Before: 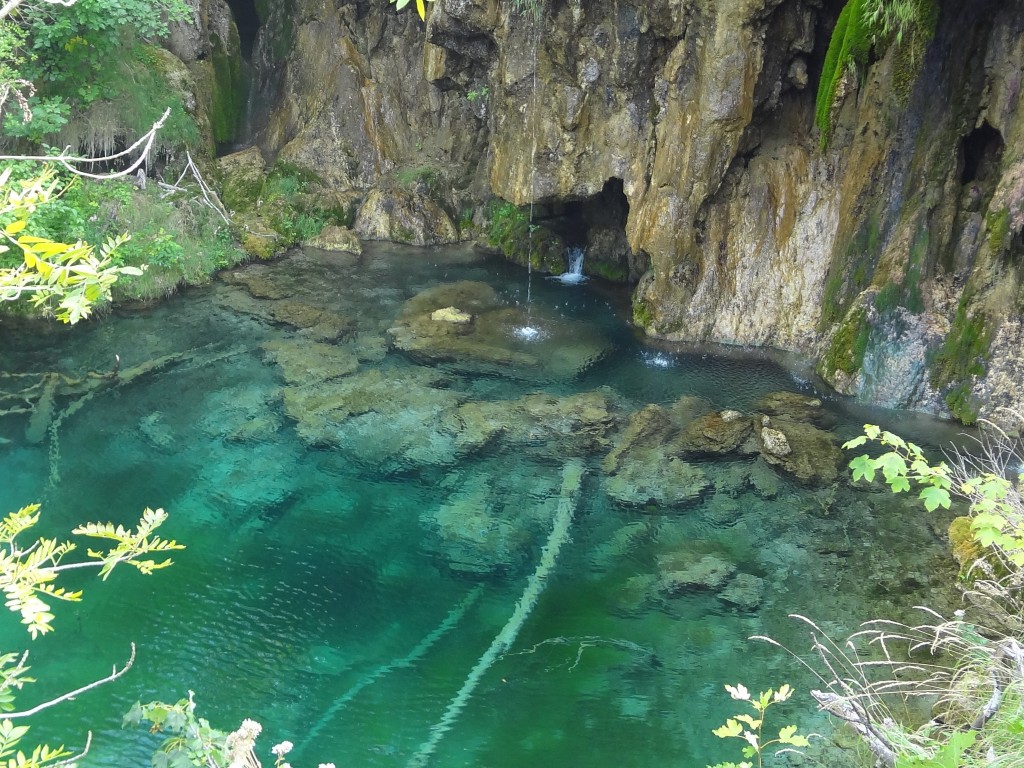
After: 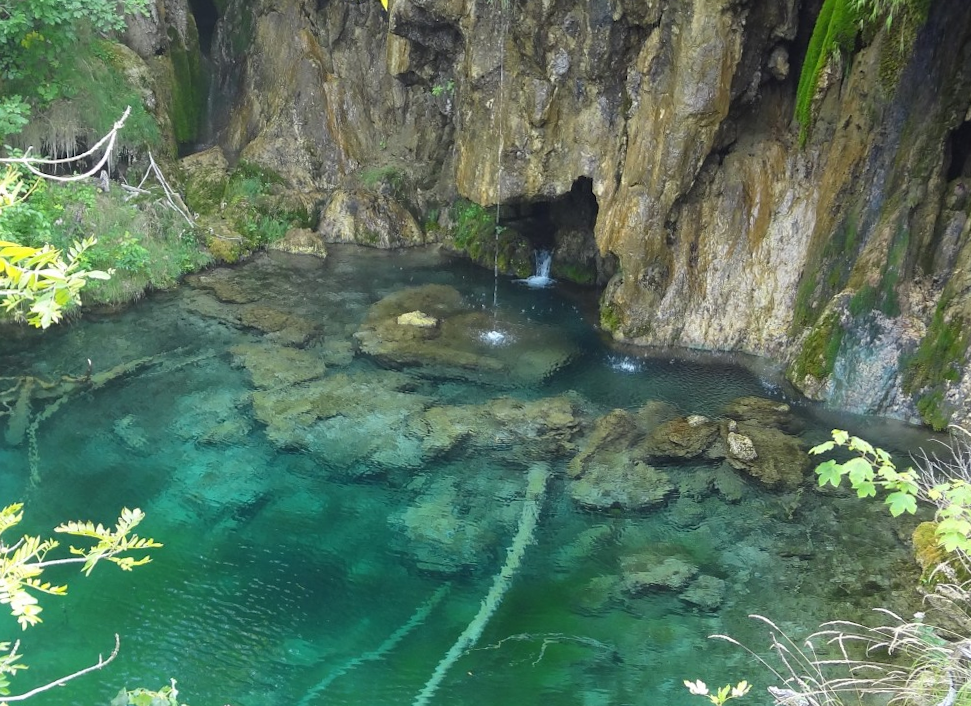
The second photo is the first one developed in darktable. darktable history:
crop: top 0.448%, right 0.264%, bottom 5.045%
rotate and perspective: rotation 0.074°, lens shift (vertical) 0.096, lens shift (horizontal) -0.041, crop left 0.043, crop right 0.952, crop top 0.024, crop bottom 0.979
